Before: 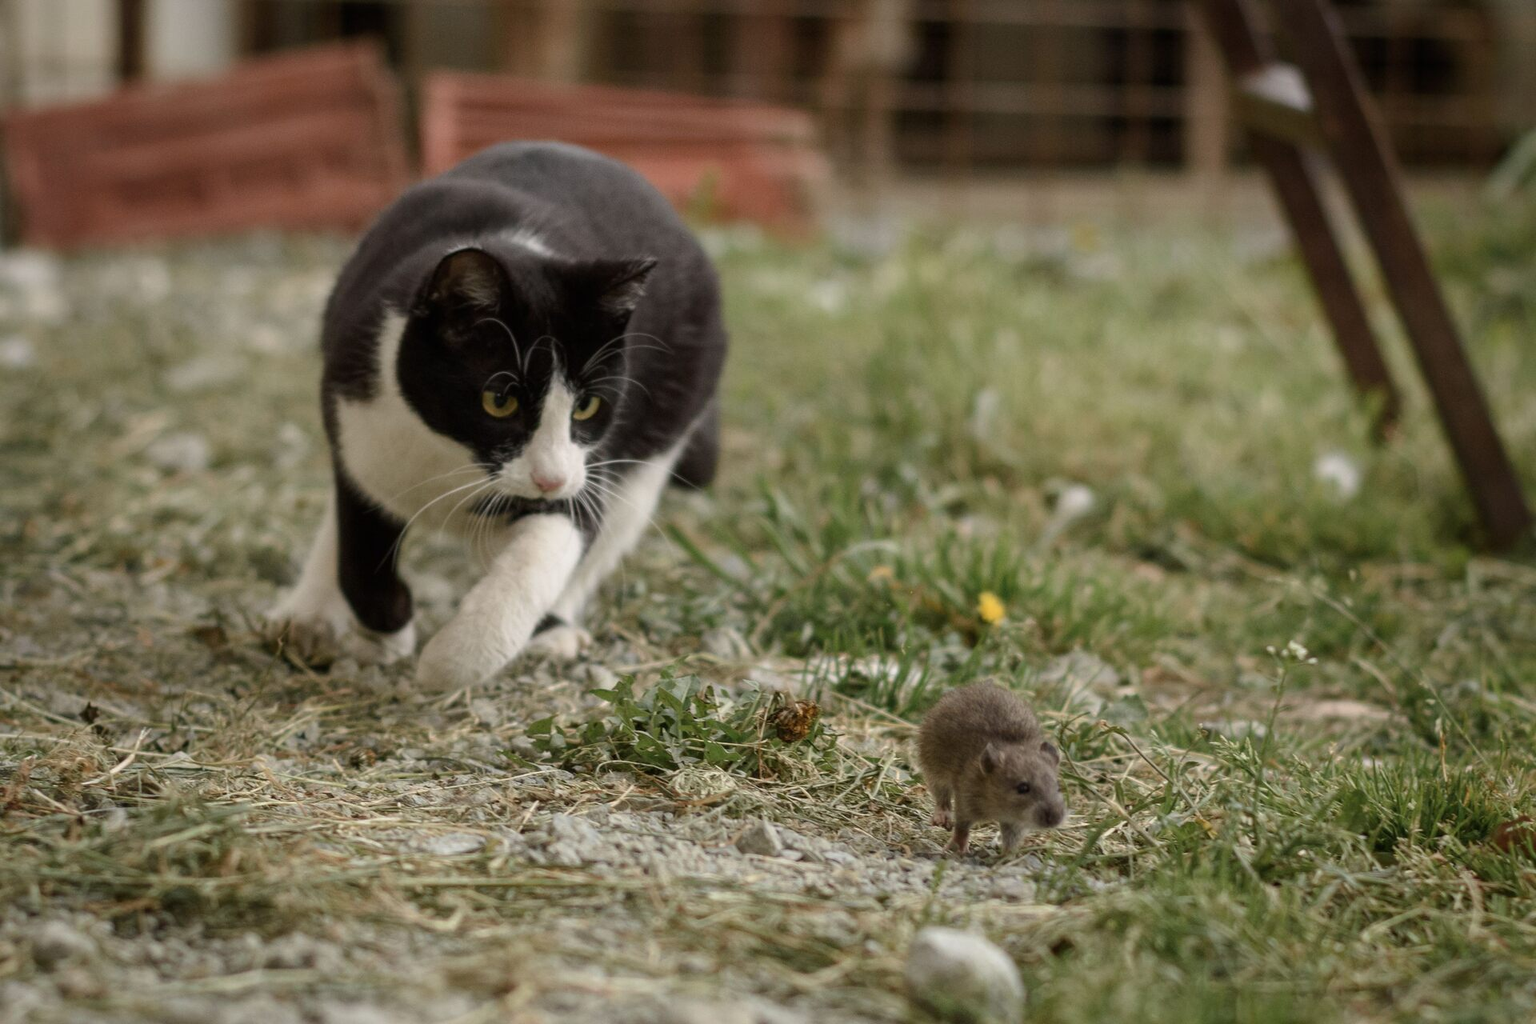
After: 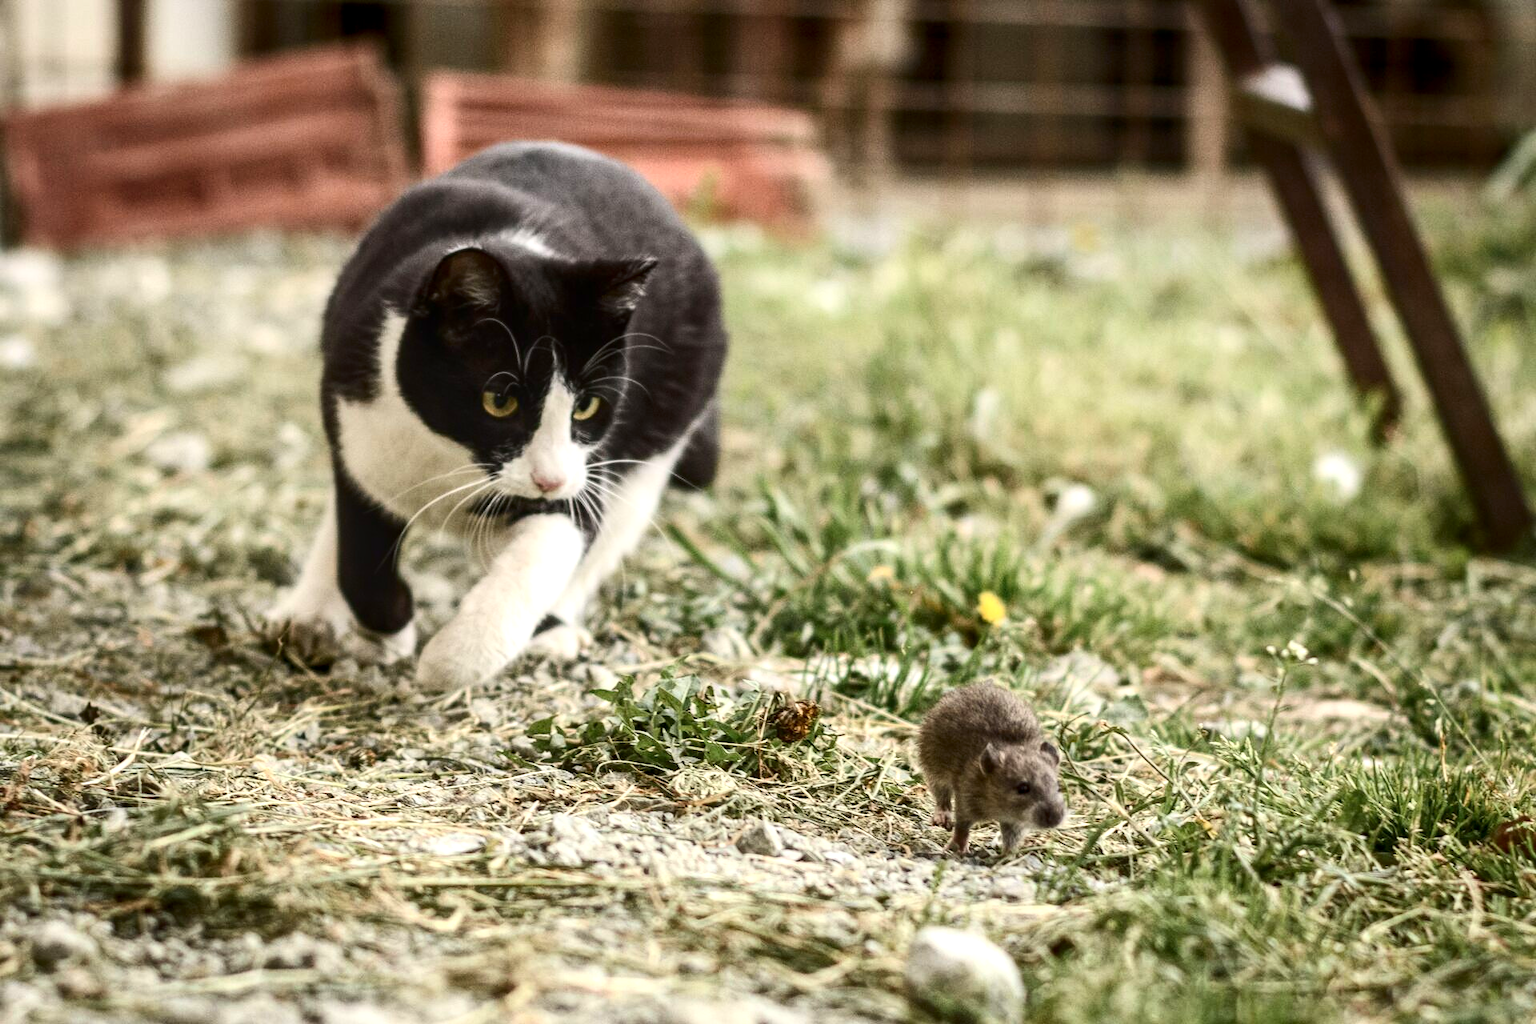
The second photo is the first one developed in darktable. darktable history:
shadows and highlights: radius 336.81, shadows 28.73, soften with gaussian
contrast brightness saturation: contrast 0.284
exposure: black level correction 0, exposure 0.89 EV, compensate exposure bias true, compensate highlight preservation false
local contrast: on, module defaults
